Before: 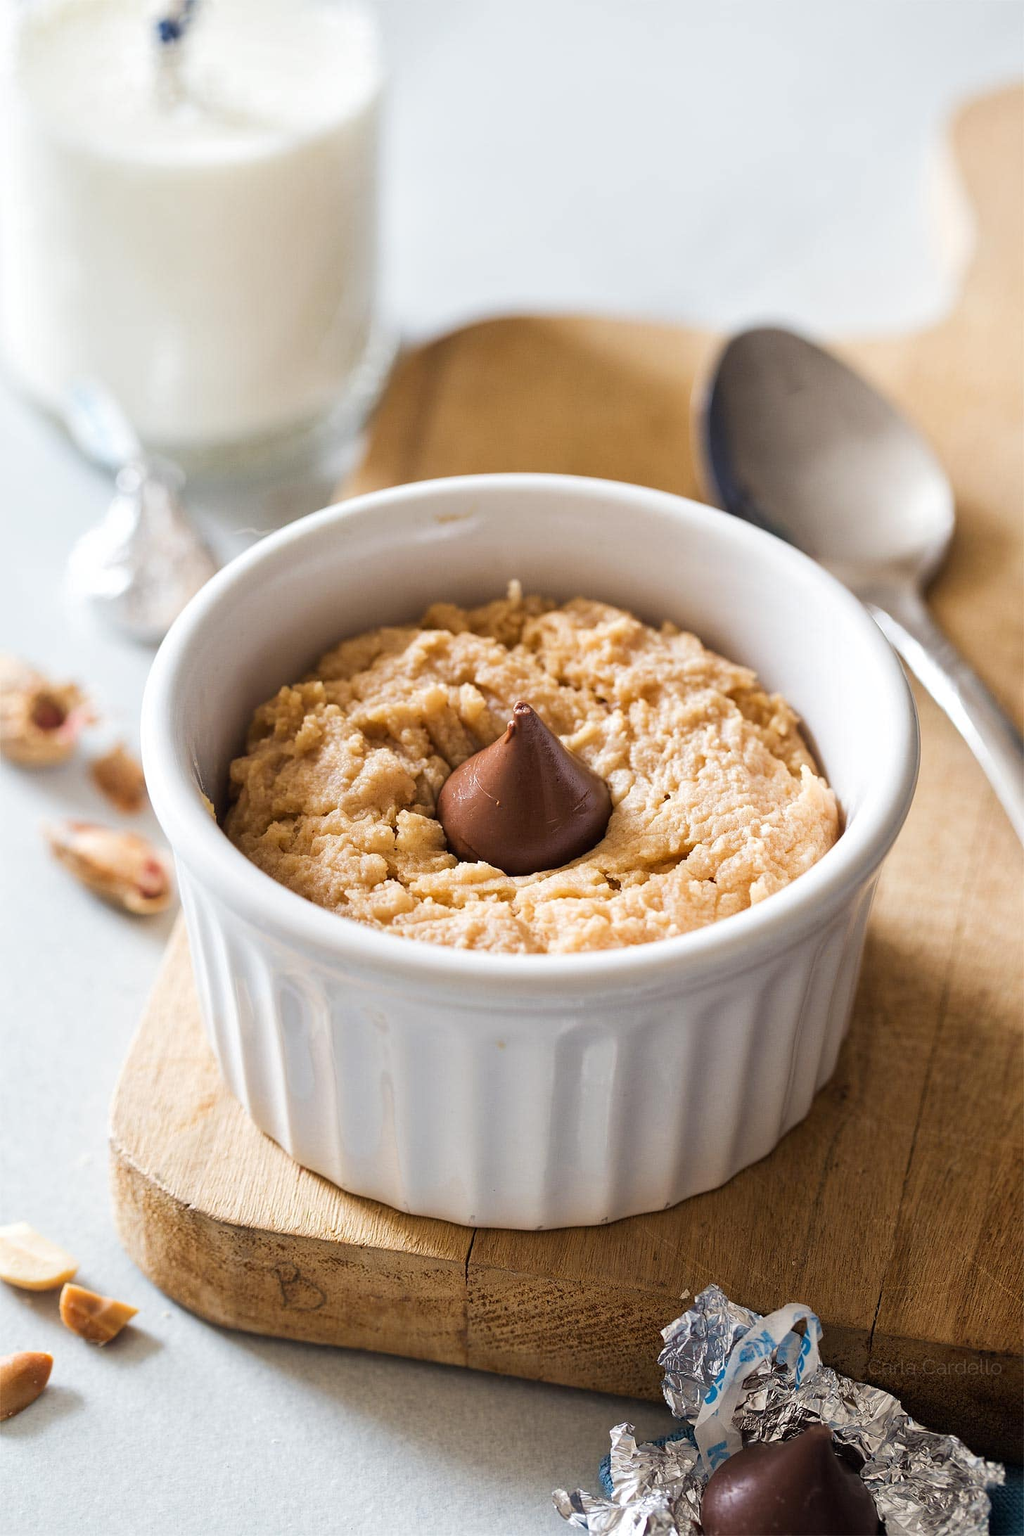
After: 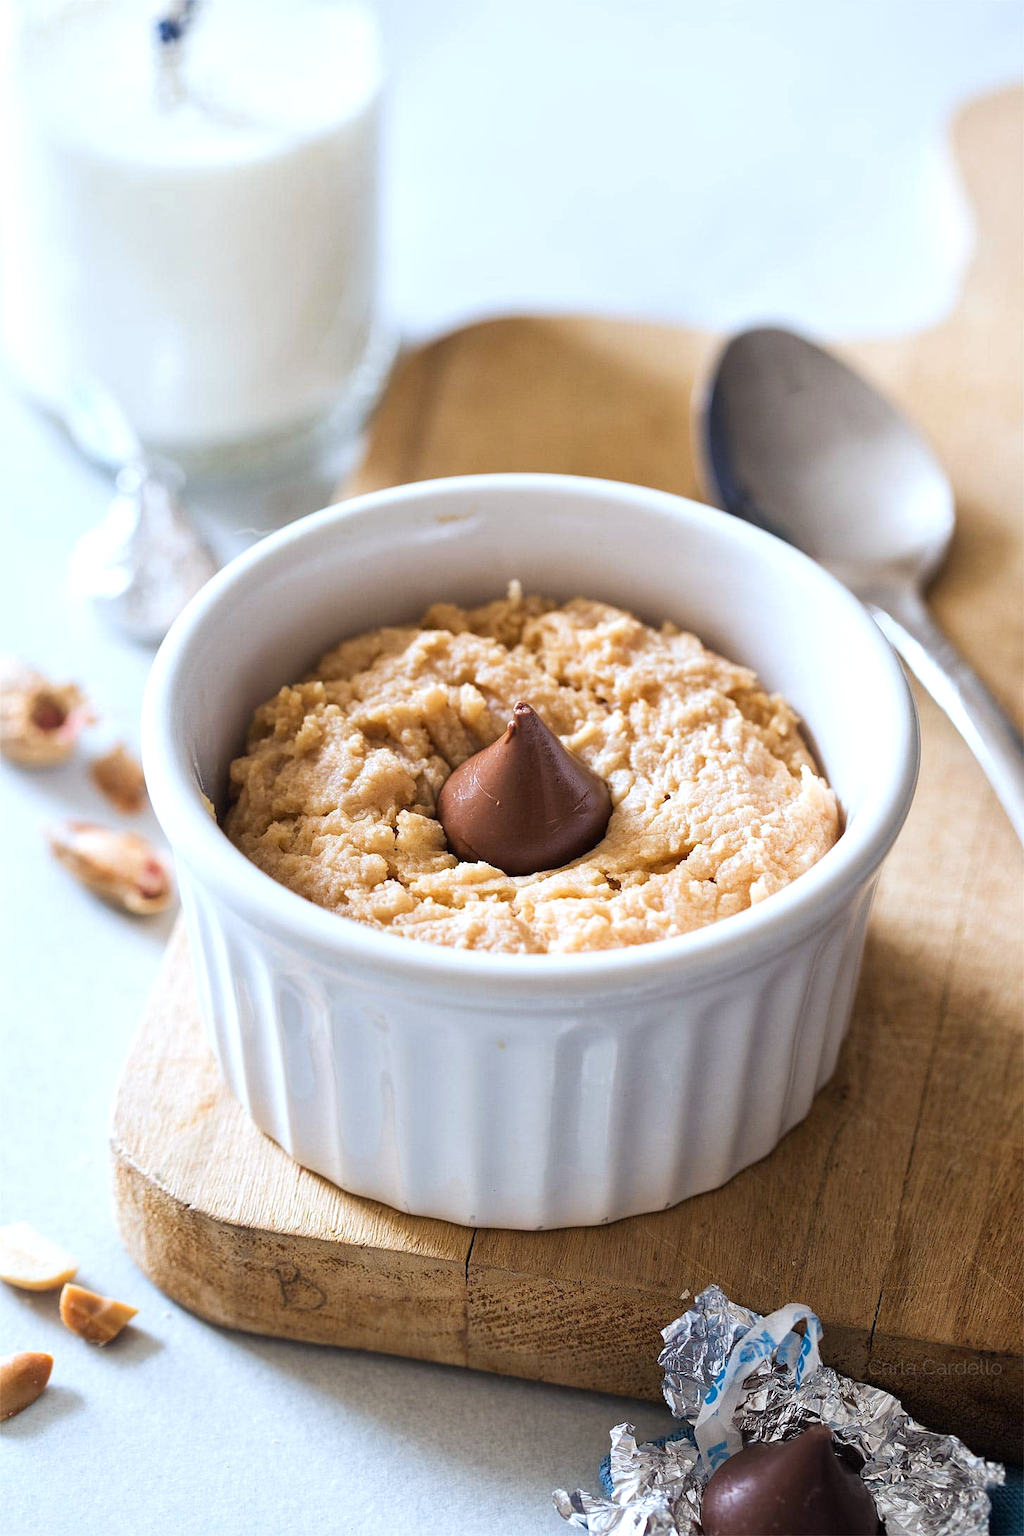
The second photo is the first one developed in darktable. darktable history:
exposure: exposure 0.2 EV, compensate highlight preservation false
color calibration: x 0.367, y 0.379, temperature 4395.86 K
